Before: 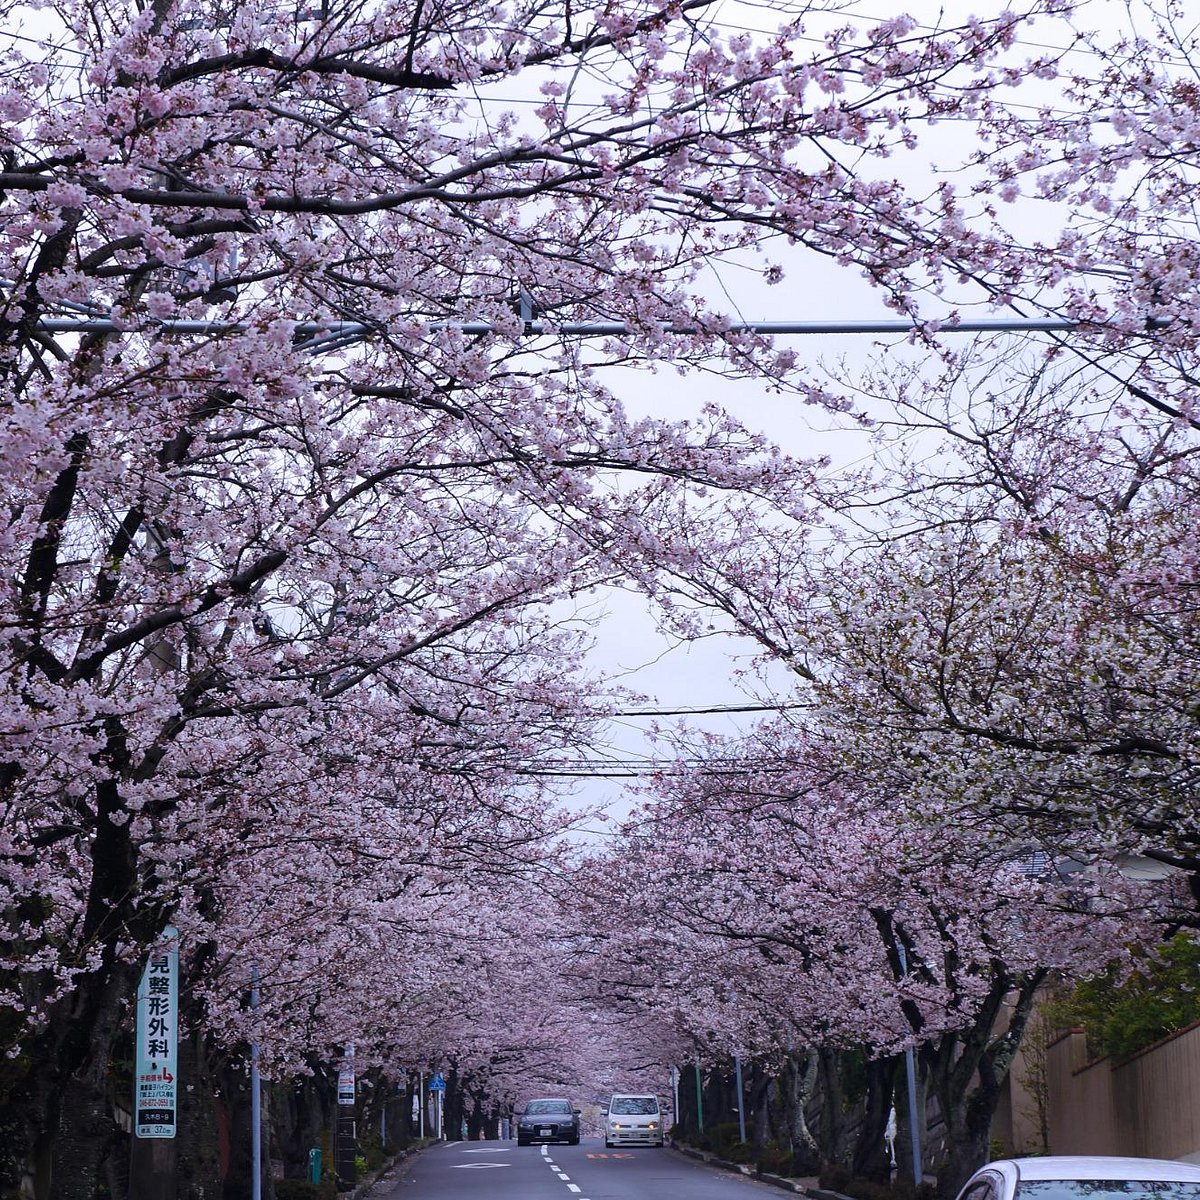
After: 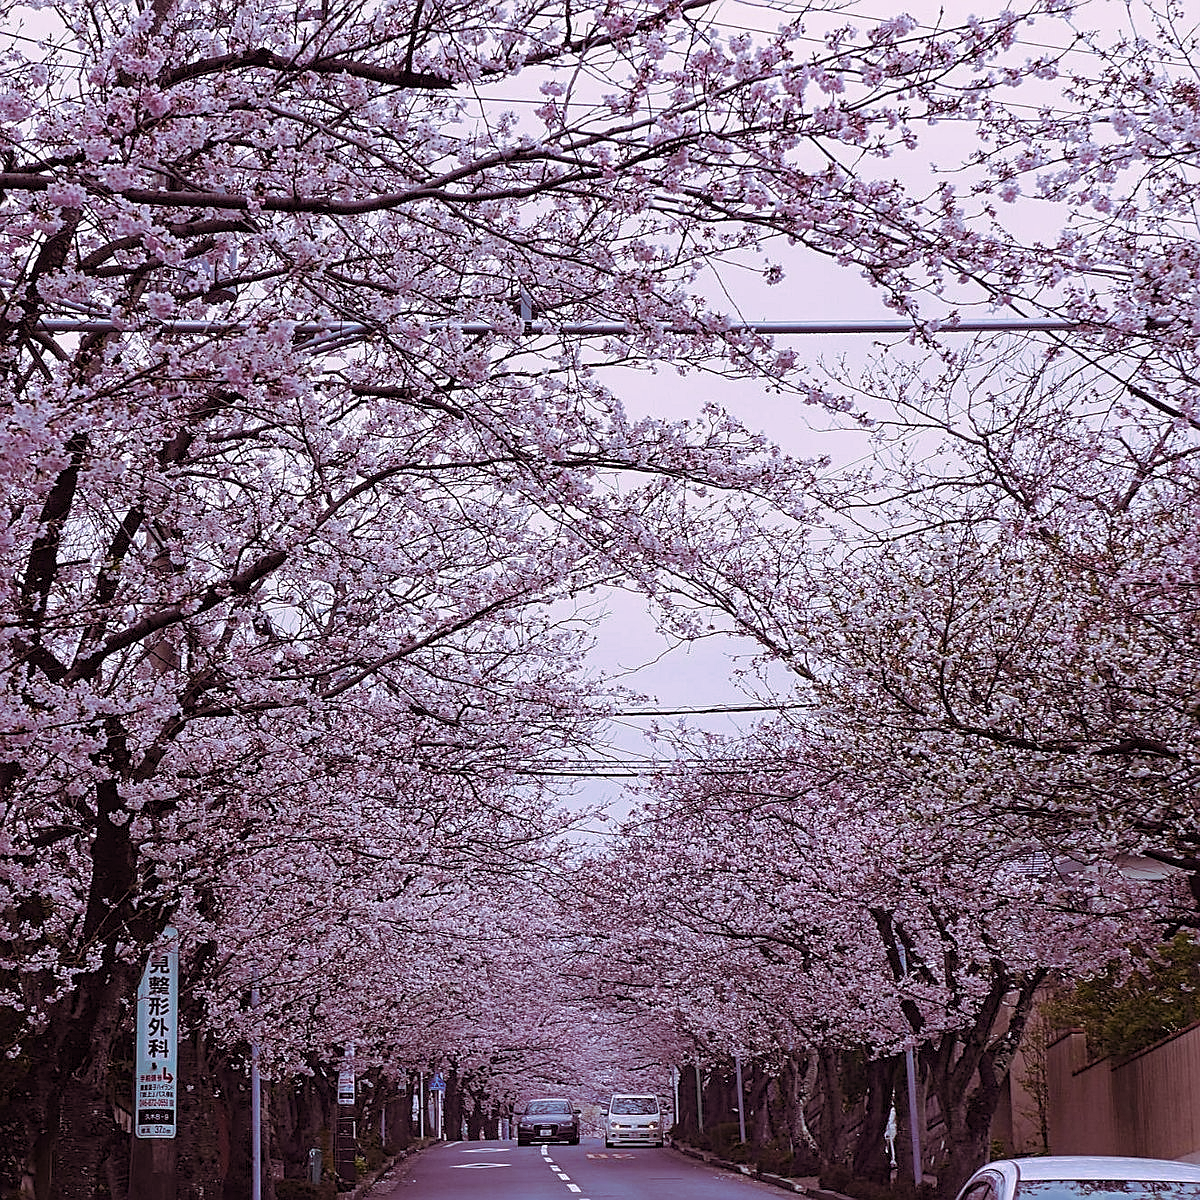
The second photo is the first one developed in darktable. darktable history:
sharpen: on, module defaults
split-toning: highlights › hue 298.8°, highlights › saturation 0.73, compress 41.76%
haze removal: strength 0.12, distance 0.25, compatibility mode true, adaptive false
contrast equalizer: y [[0.5, 0.5, 0.5, 0.512, 0.552, 0.62], [0.5 ×6], [0.5 ×4, 0.504, 0.553], [0 ×6], [0 ×6]]
white balance: red 1.004, blue 1.024
color balance rgb: shadows lift › chroma 1%, shadows lift › hue 113°, highlights gain › chroma 0.2%, highlights gain › hue 333°, perceptual saturation grading › global saturation 20%, perceptual saturation grading › highlights -50%, perceptual saturation grading › shadows 25%, contrast -10%
